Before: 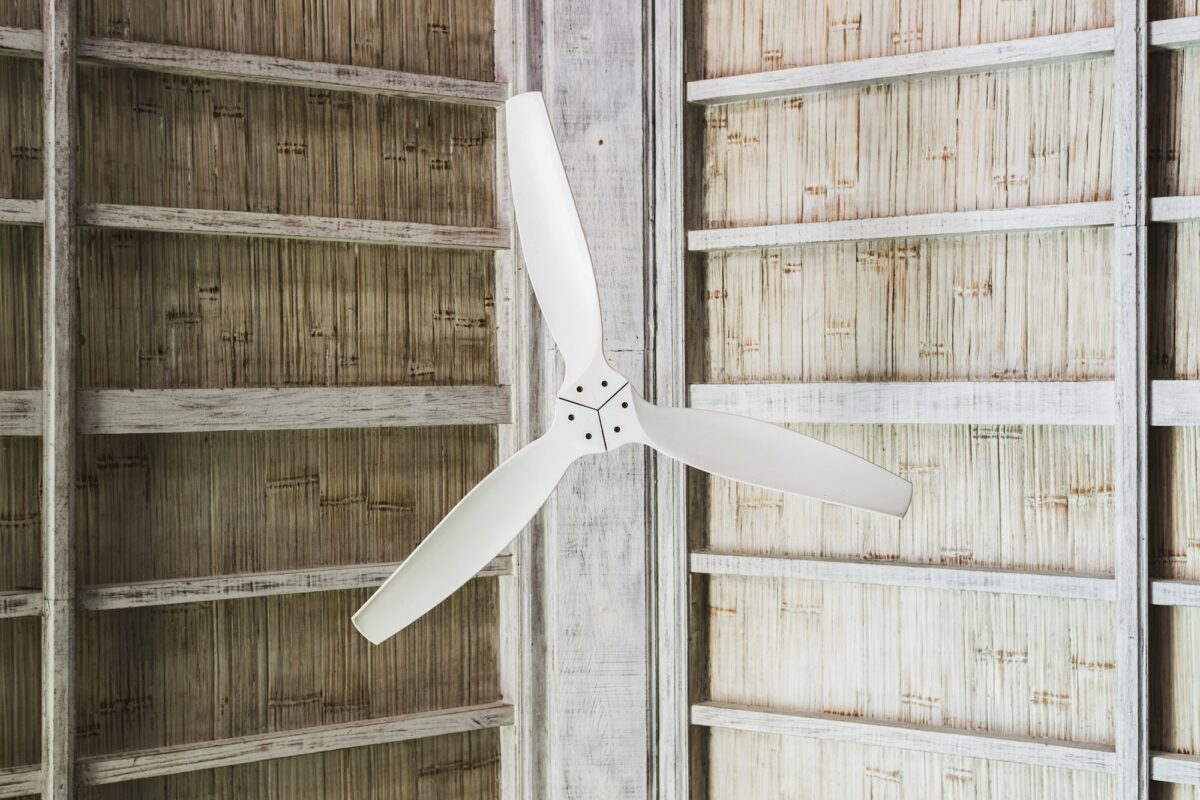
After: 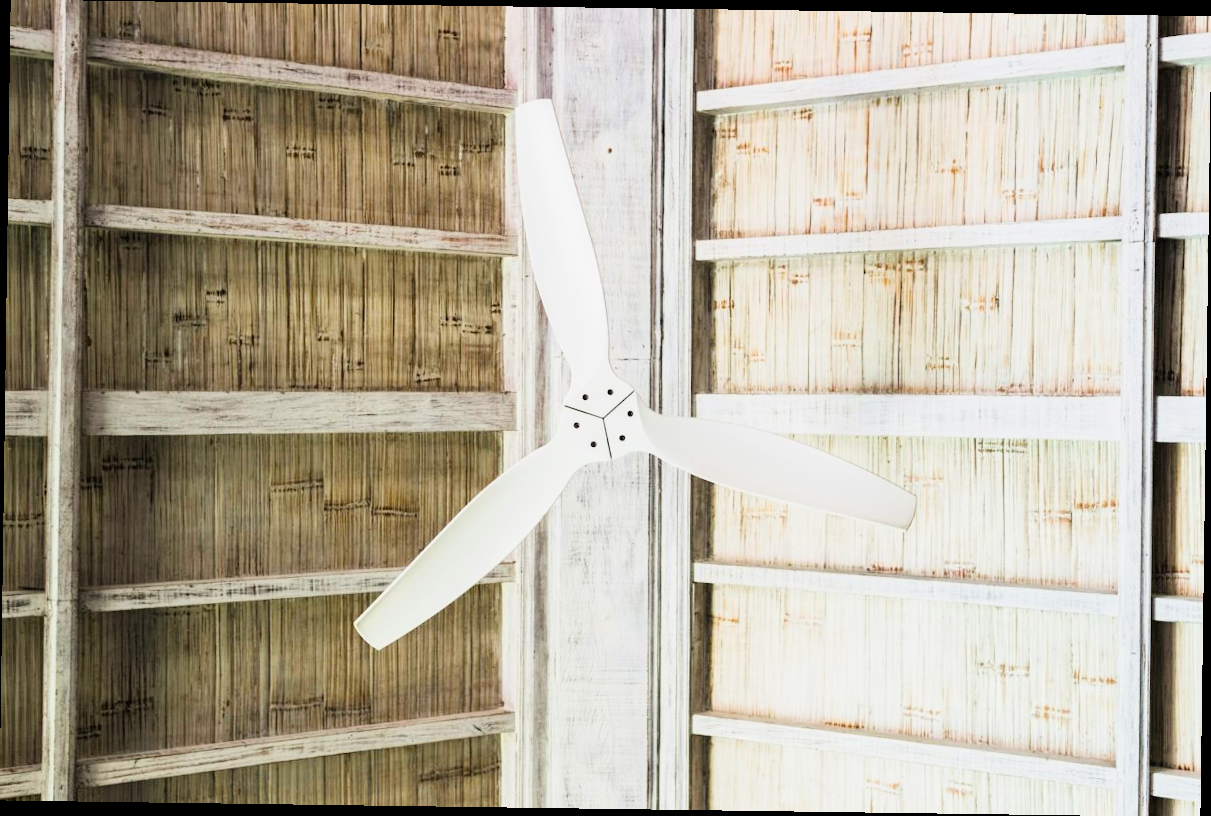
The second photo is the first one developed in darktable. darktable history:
exposure: black level correction 0, exposure 0.877 EV, compensate exposure bias true, compensate highlight preservation false
filmic rgb: black relative exposure -7.75 EV, white relative exposure 4.4 EV, threshold 3 EV, target black luminance 0%, hardness 3.76, latitude 50.51%, contrast 1.074, highlights saturation mix 10%, shadows ↔ highlights balance -0.22%, color science v4 (2020), enable highlight reconstruction true
rotate and perspective: rotation 0.8°, automatic cropping off
